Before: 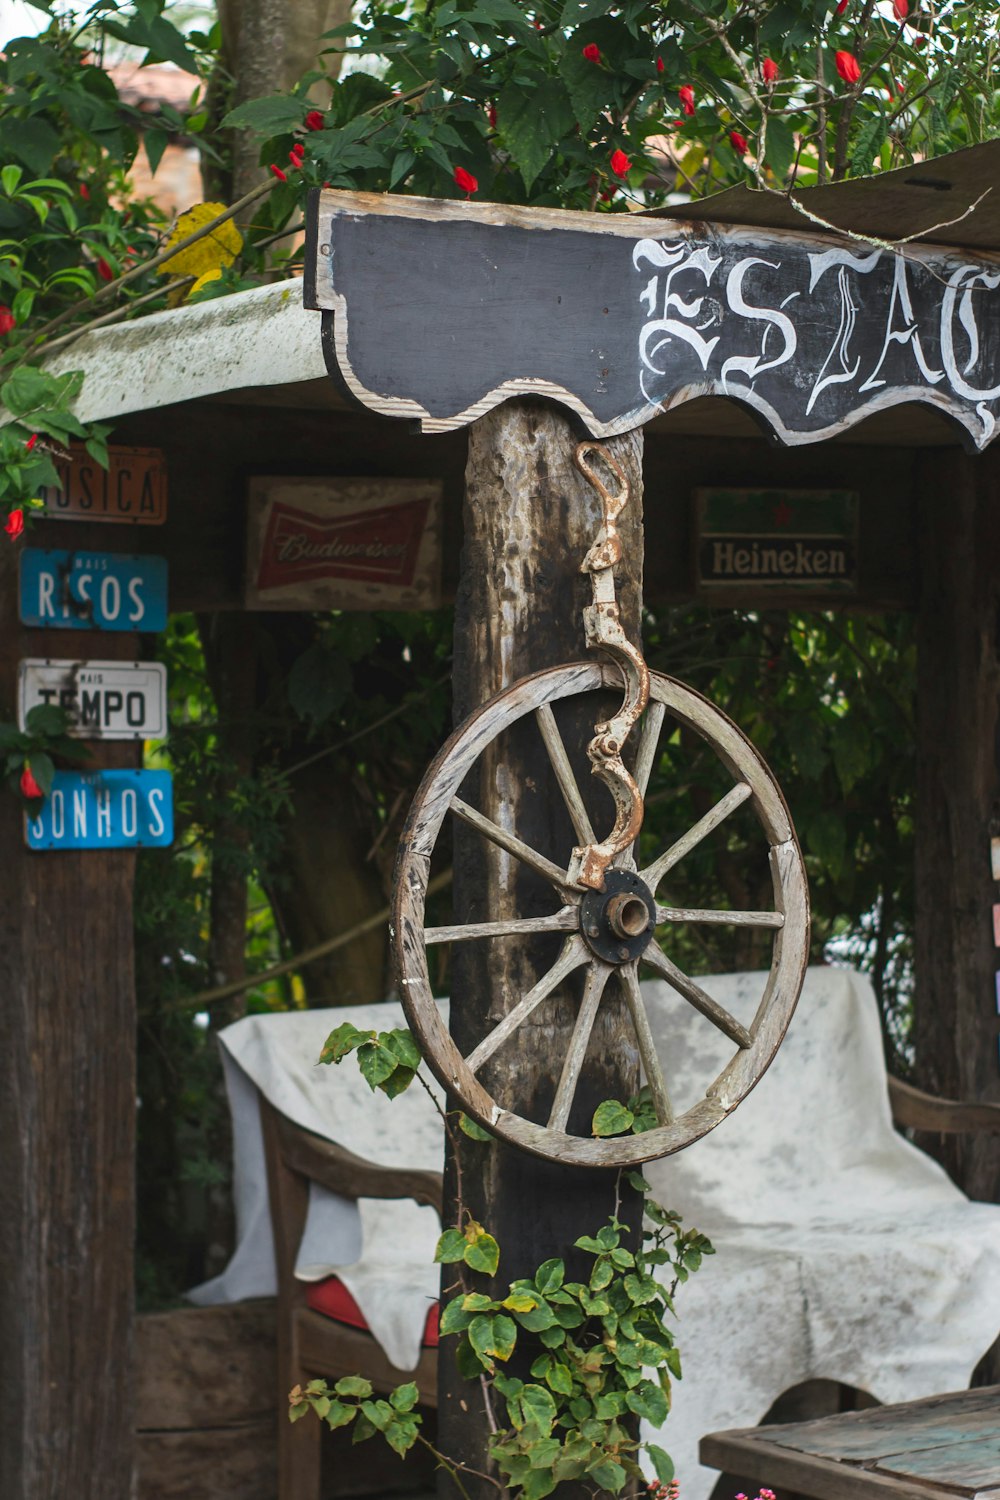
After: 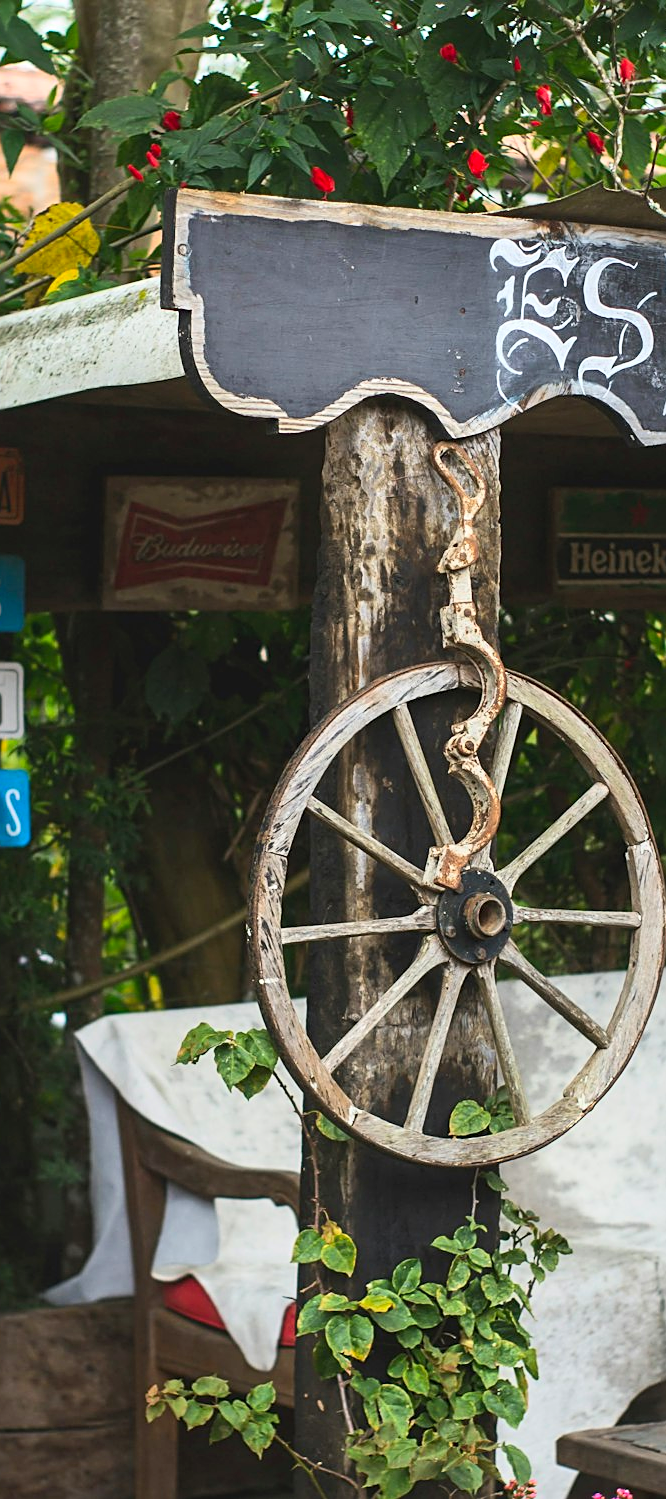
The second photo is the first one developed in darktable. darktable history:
sharpen: on, module defaults
crop and rotate: left 14.362%, right 18.95%
contrast brightness saturation: contrast 0.2, brightness 0.16, saturation 0.218
